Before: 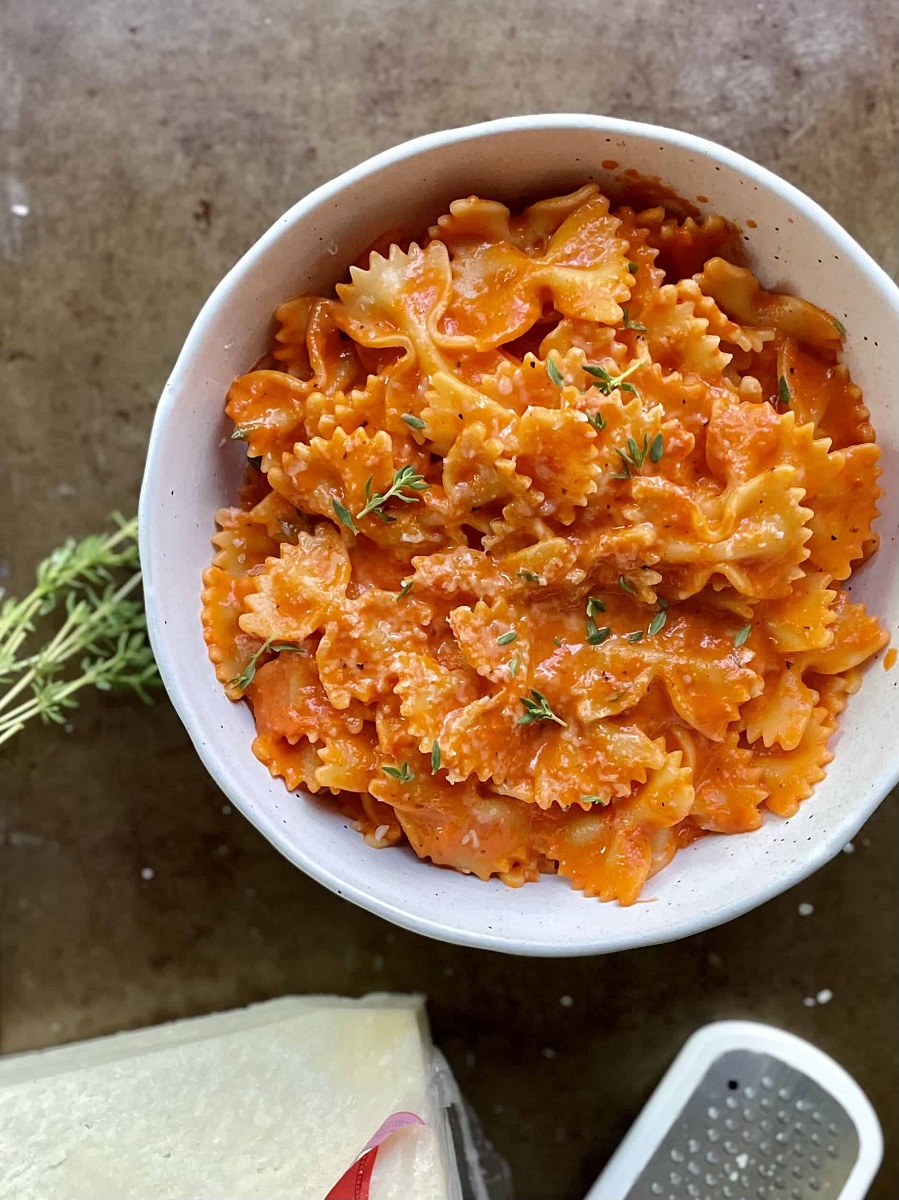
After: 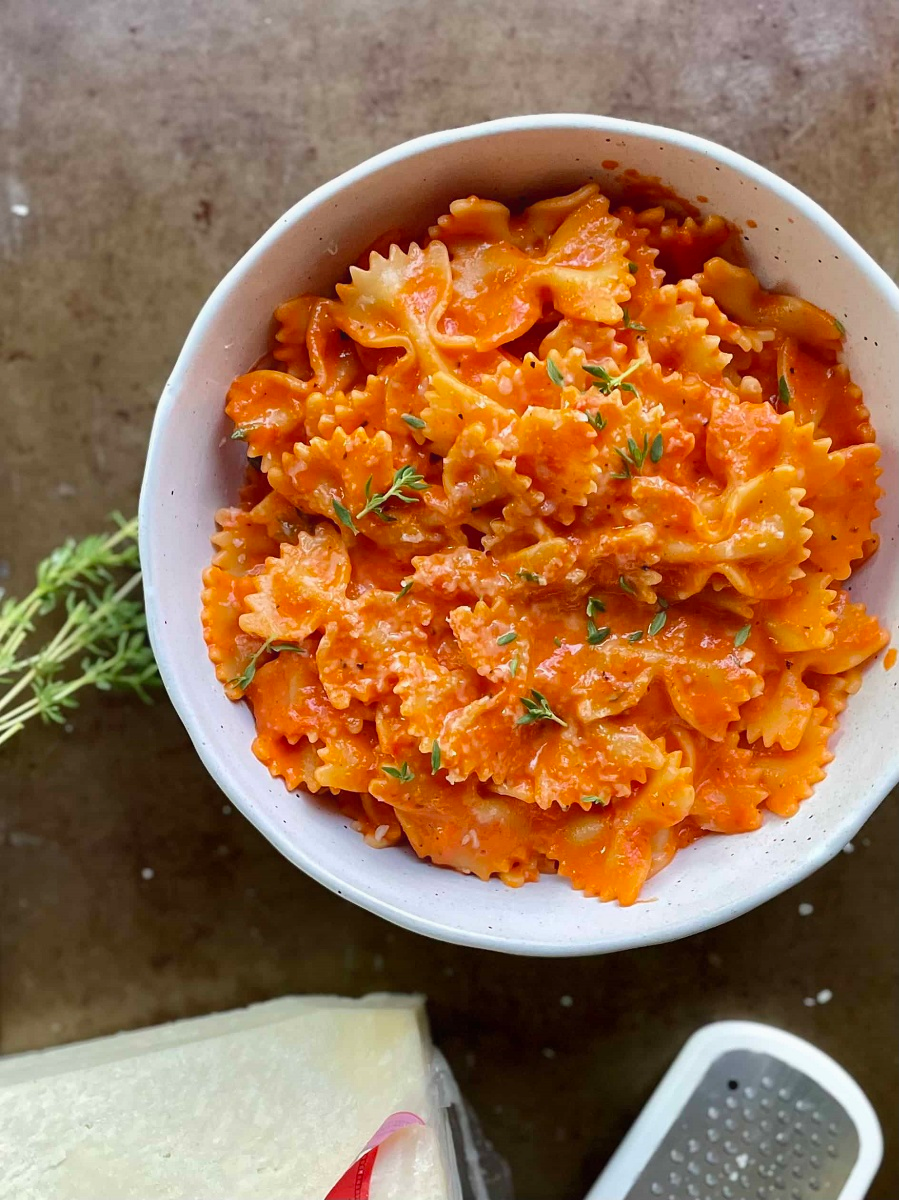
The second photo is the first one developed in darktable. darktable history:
contrast equalizer: y [[0.5, 0.542, 0.583, 0.625, 0.667, 0.708], [0.5 ×6], [0.5 ×6], [0 ×6], [0 ×6]], mix -0.202
